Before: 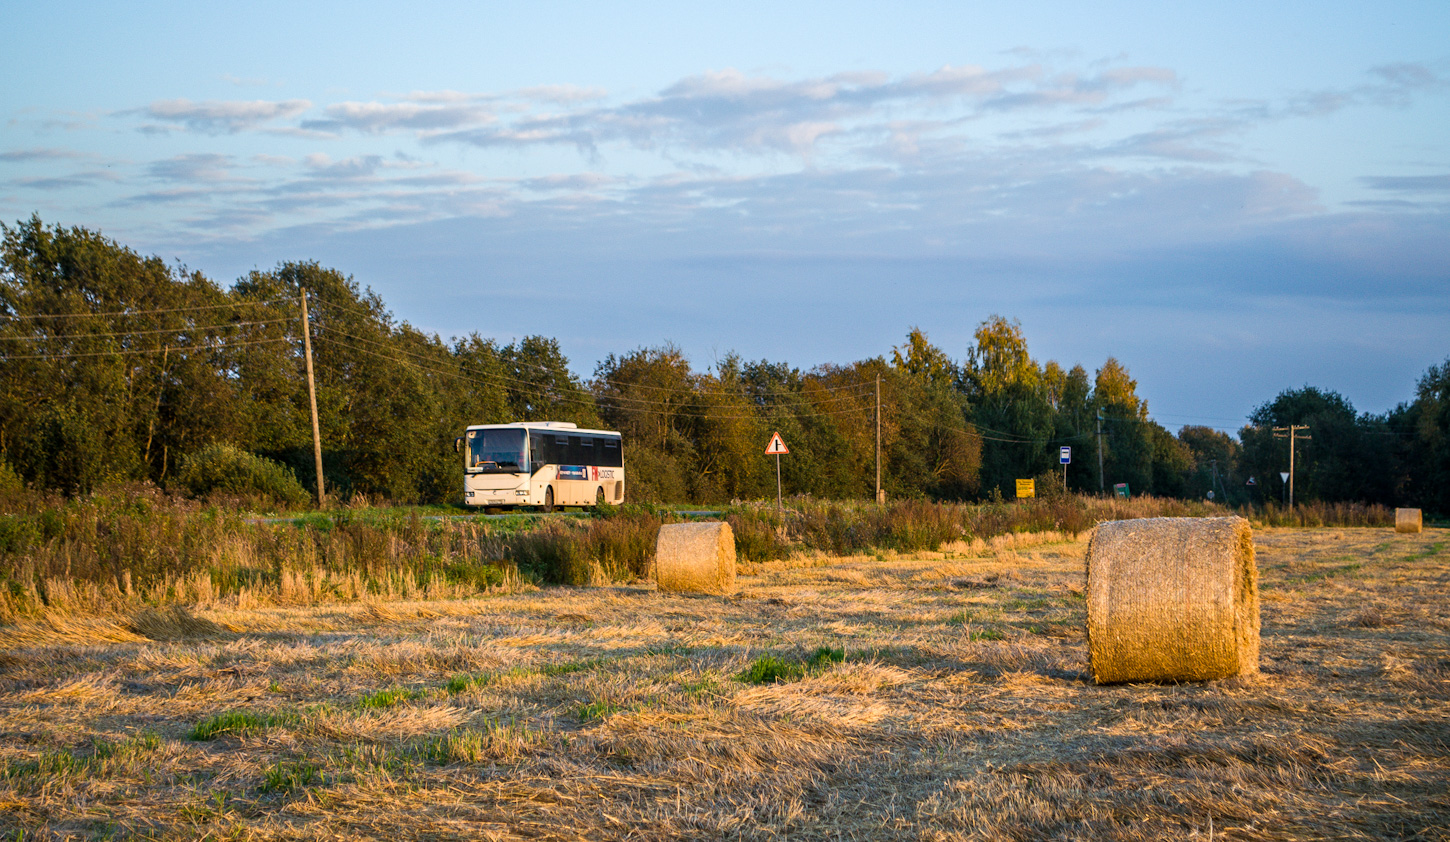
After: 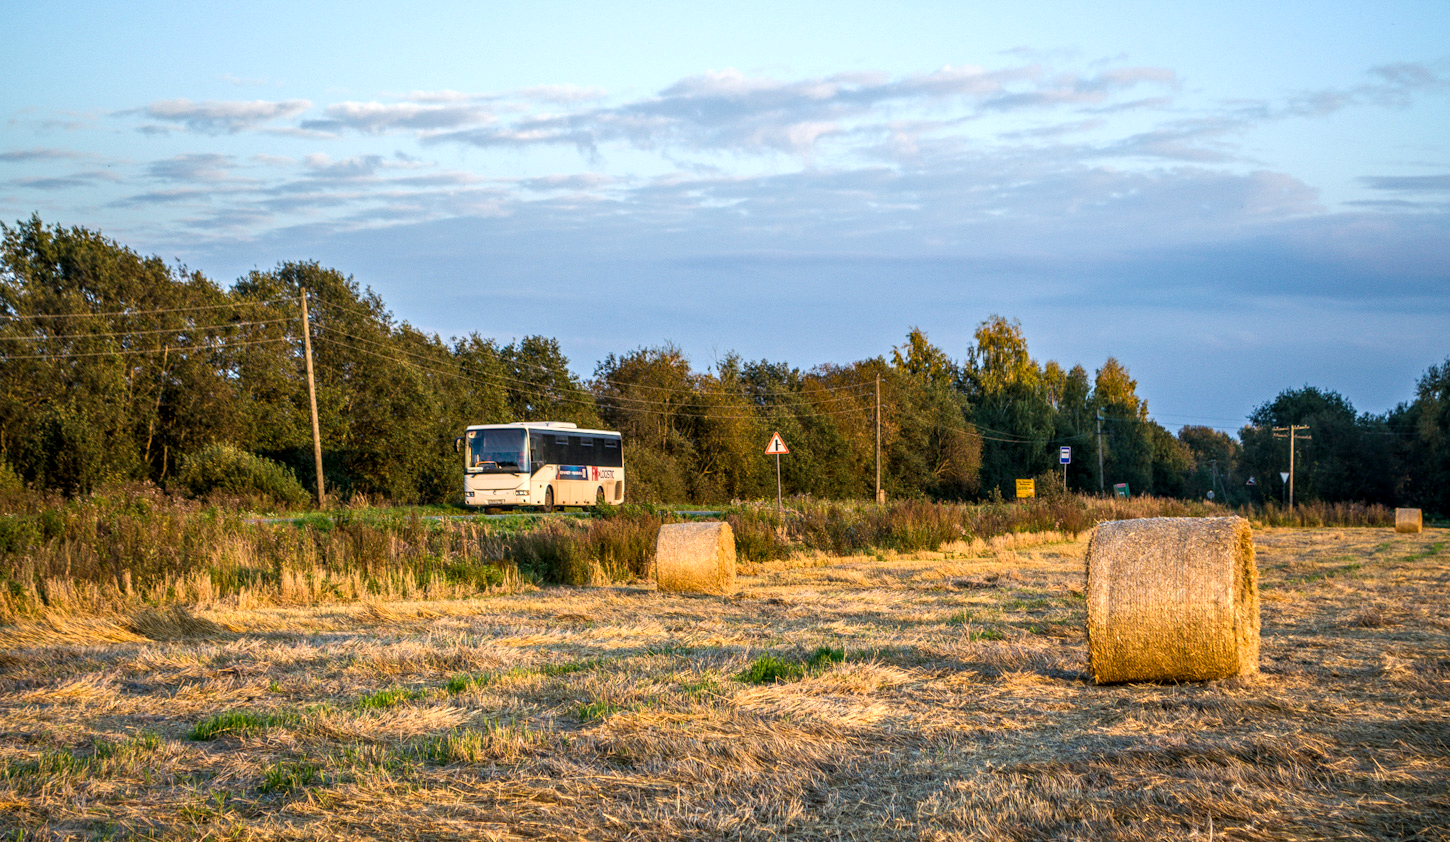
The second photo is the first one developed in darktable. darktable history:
exposure: exposure 0.236 EV, compensate highlight preservation false
local contrast: on, module defaults
